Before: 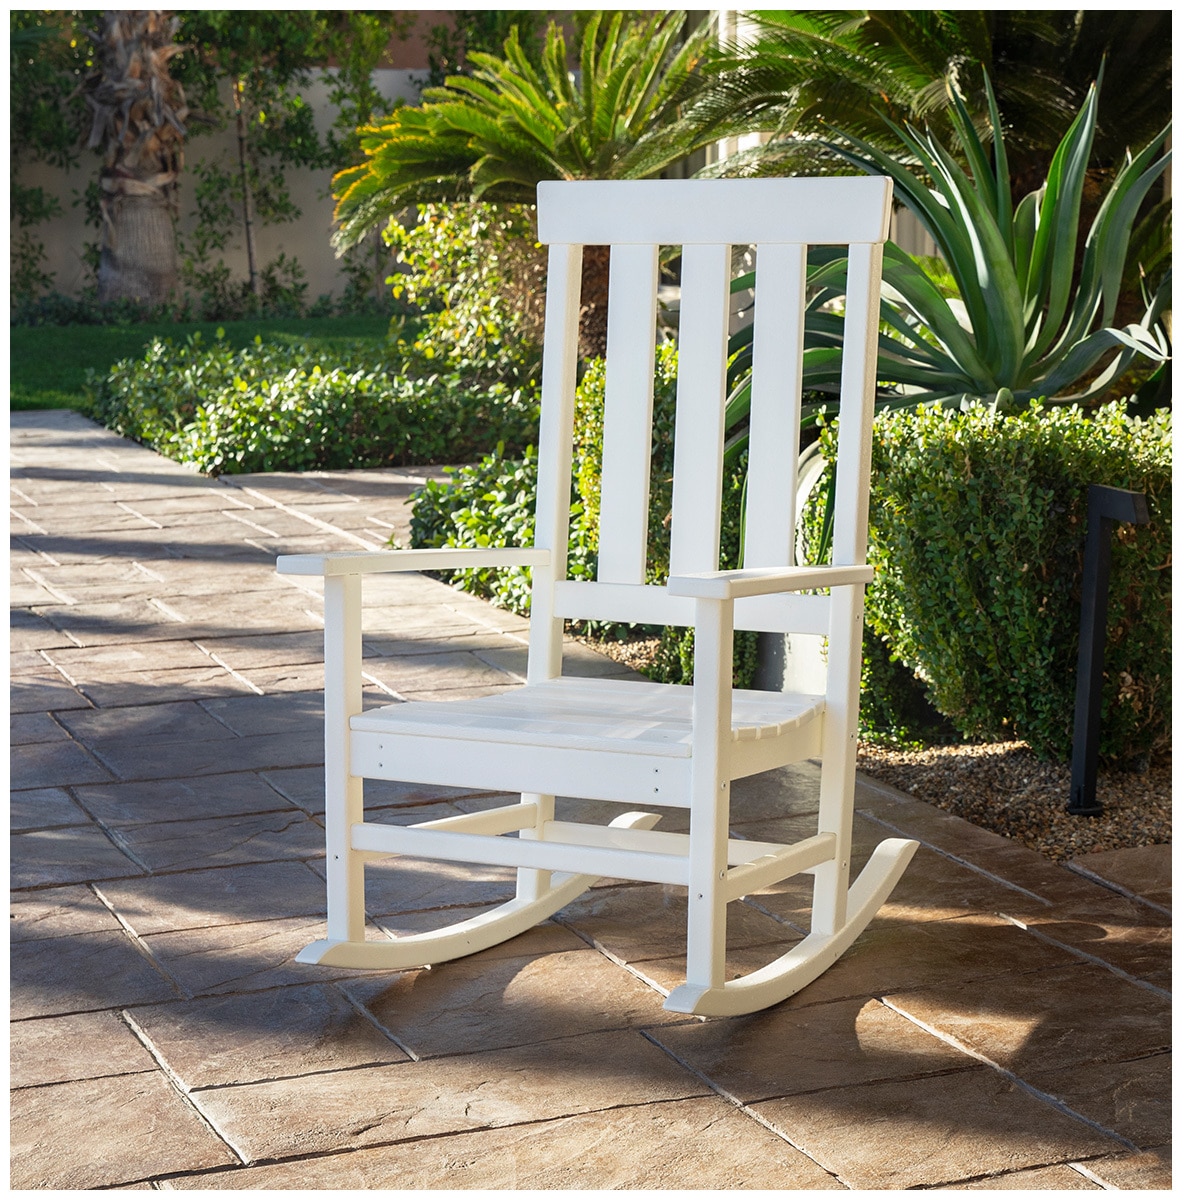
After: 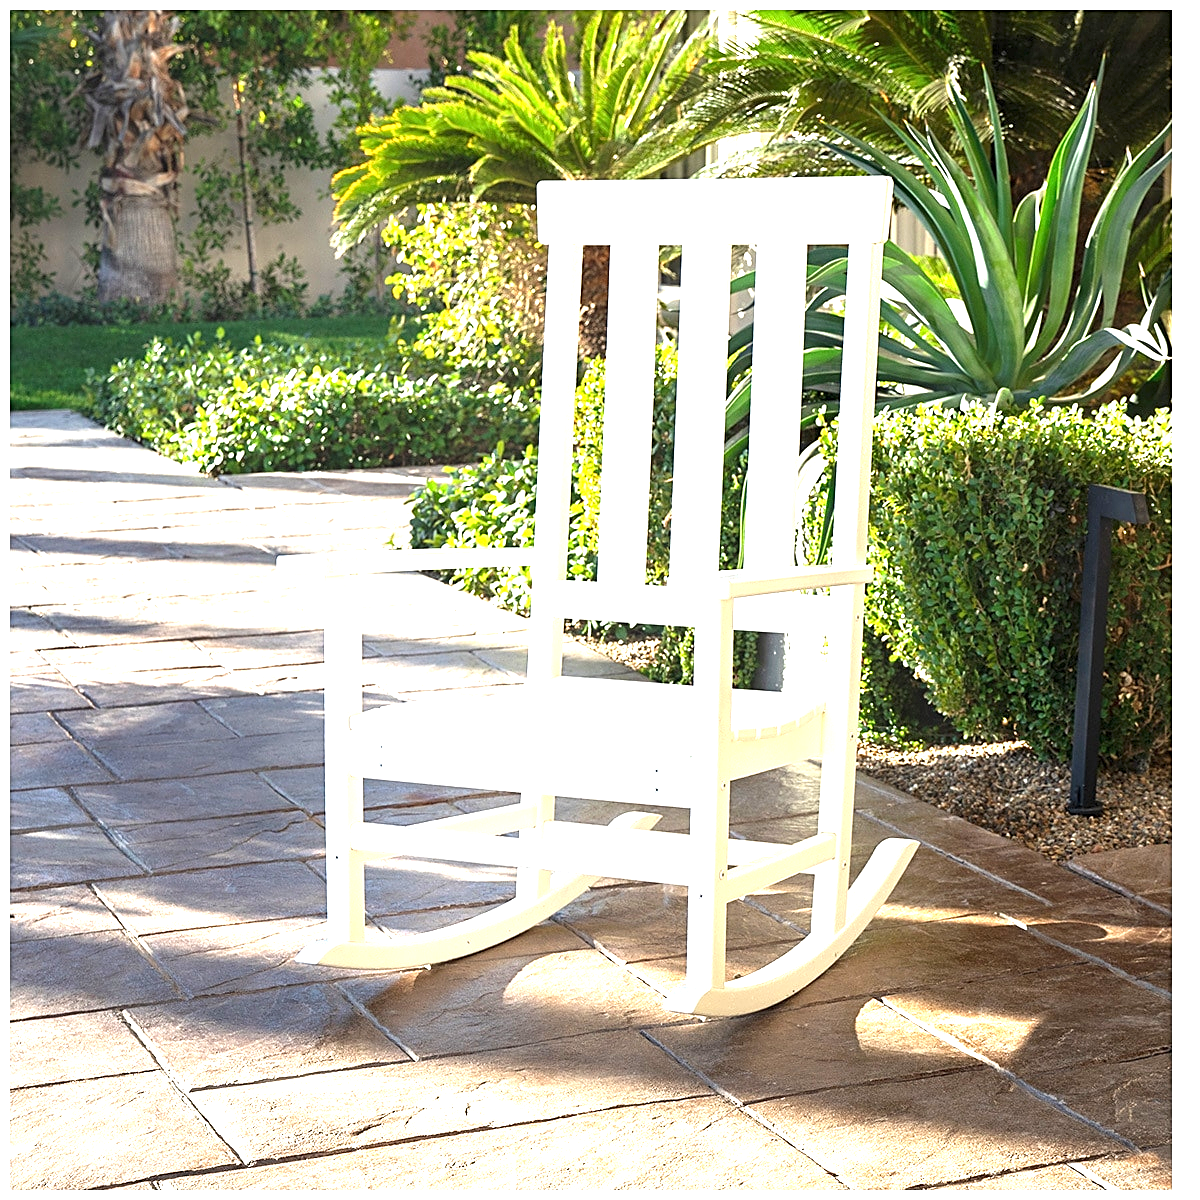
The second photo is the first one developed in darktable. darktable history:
sharpen: on, module defaults
exposure: black level correction 0, exposure 1.45 EV, compensate exposure bias true, compensate highlight preservation false
